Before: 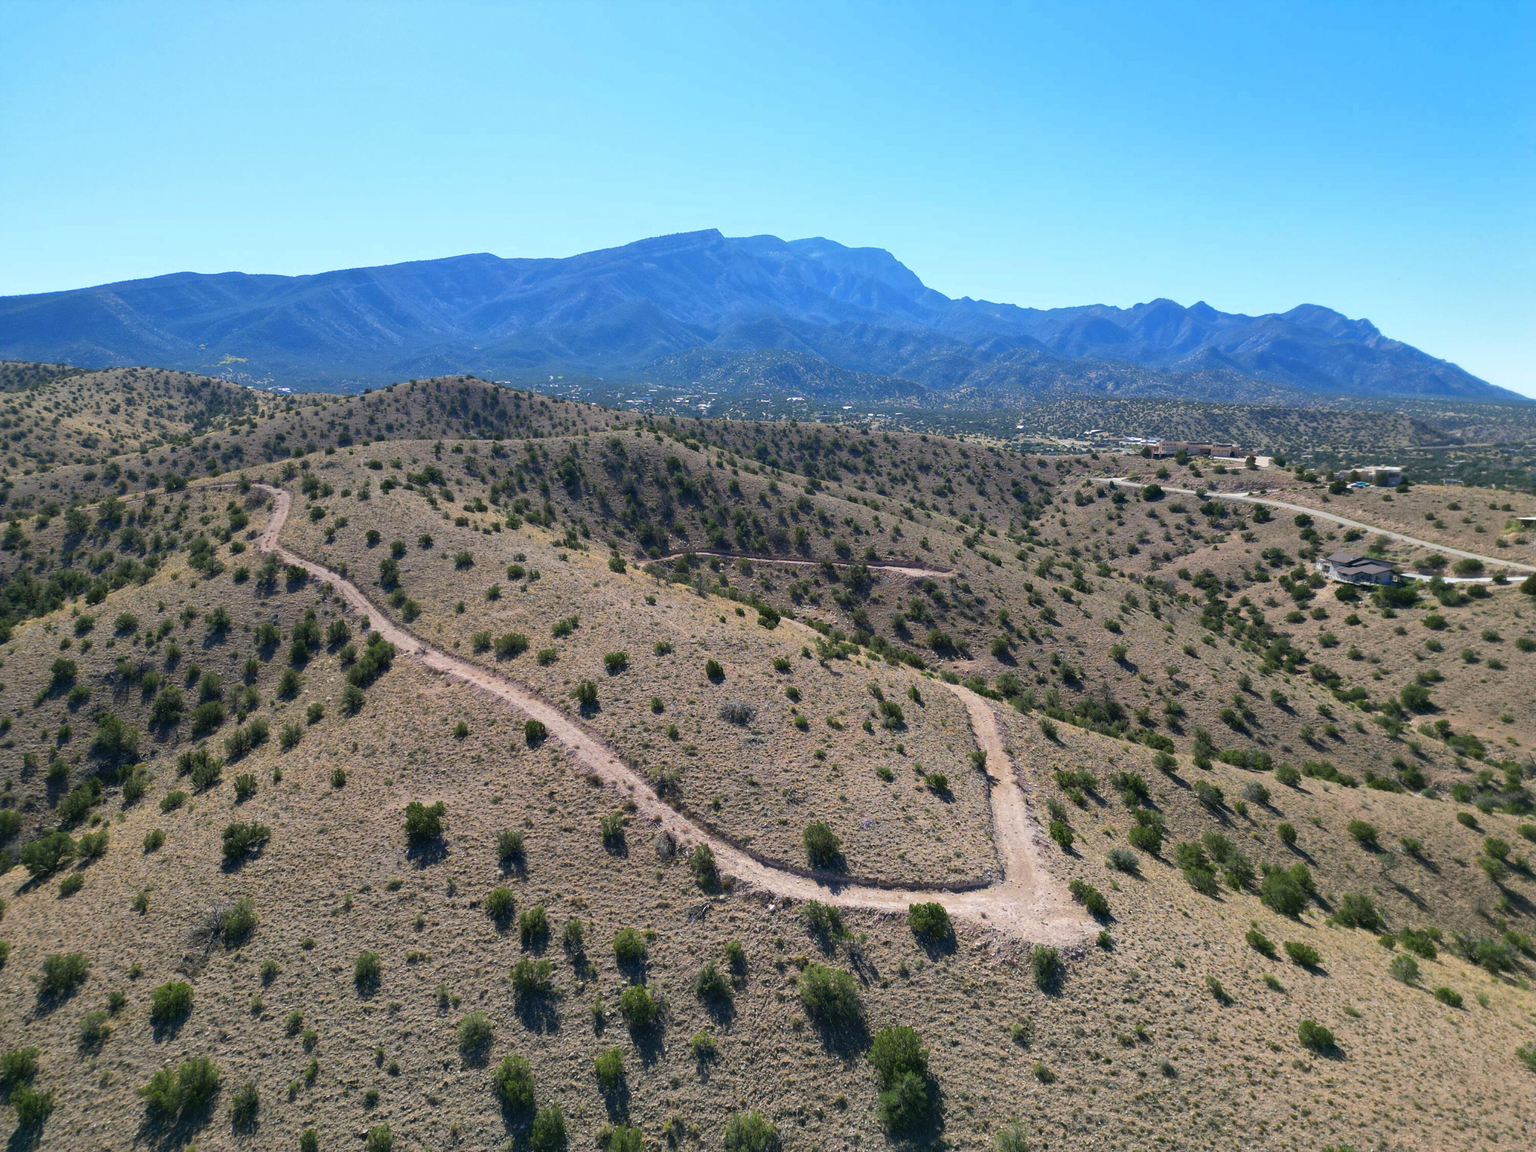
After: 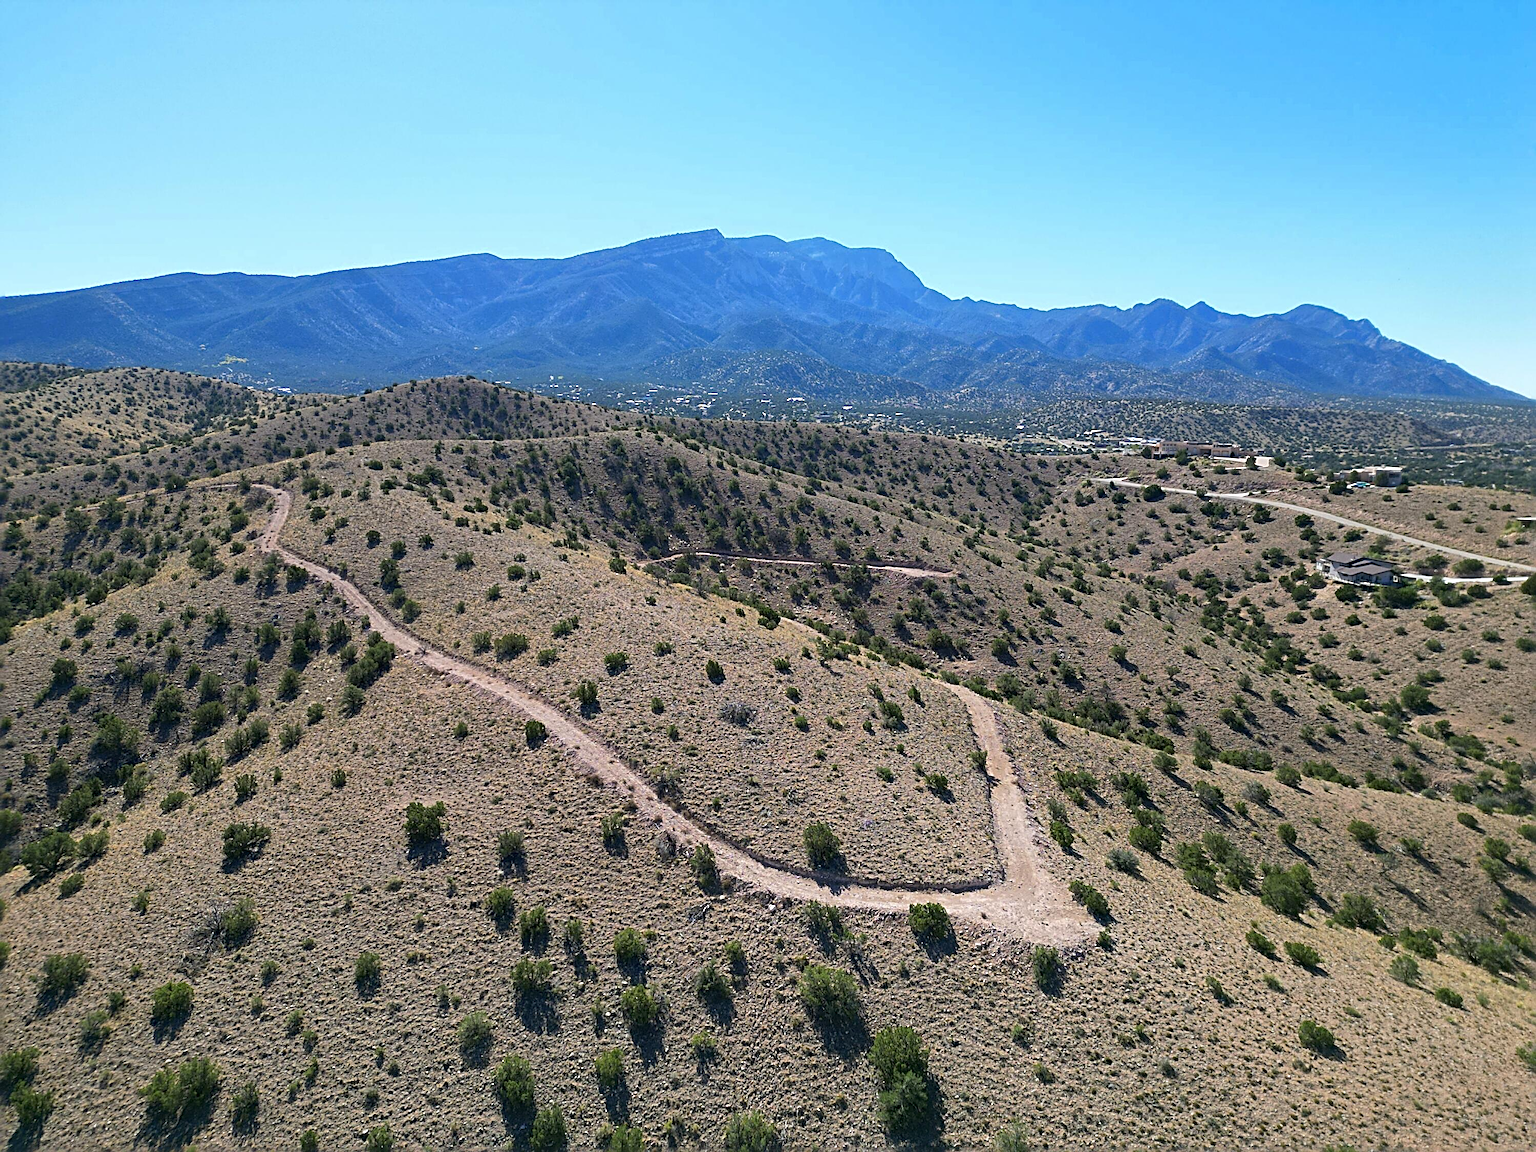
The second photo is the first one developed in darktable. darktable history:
sharpen: radius 3.737, amount 0.941
